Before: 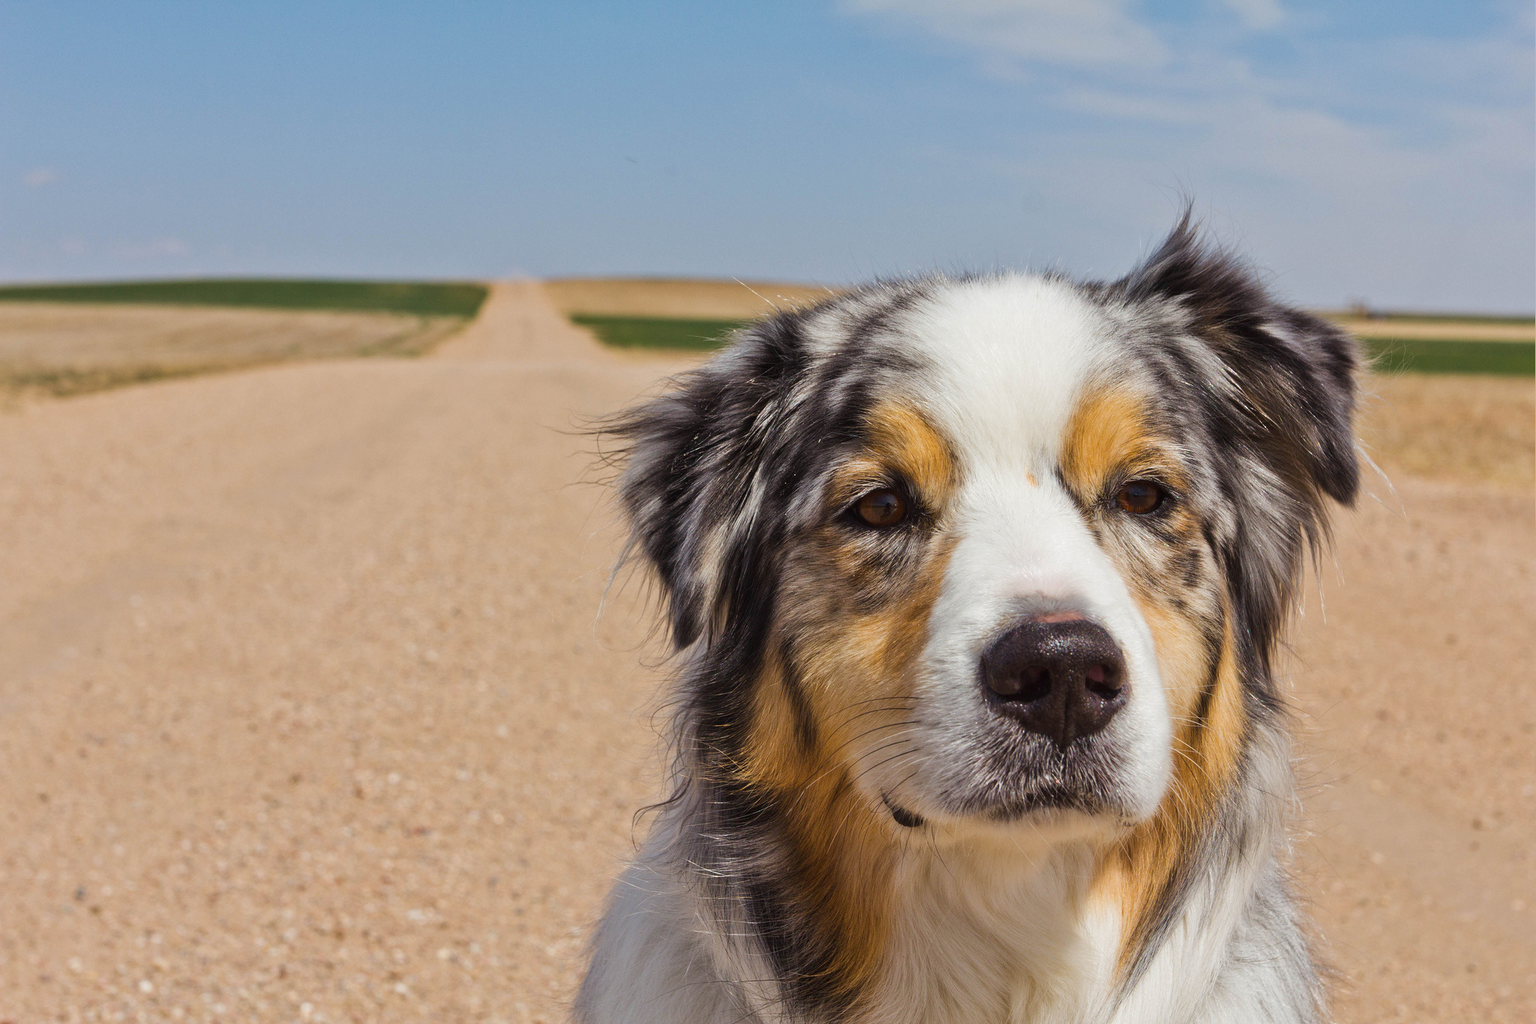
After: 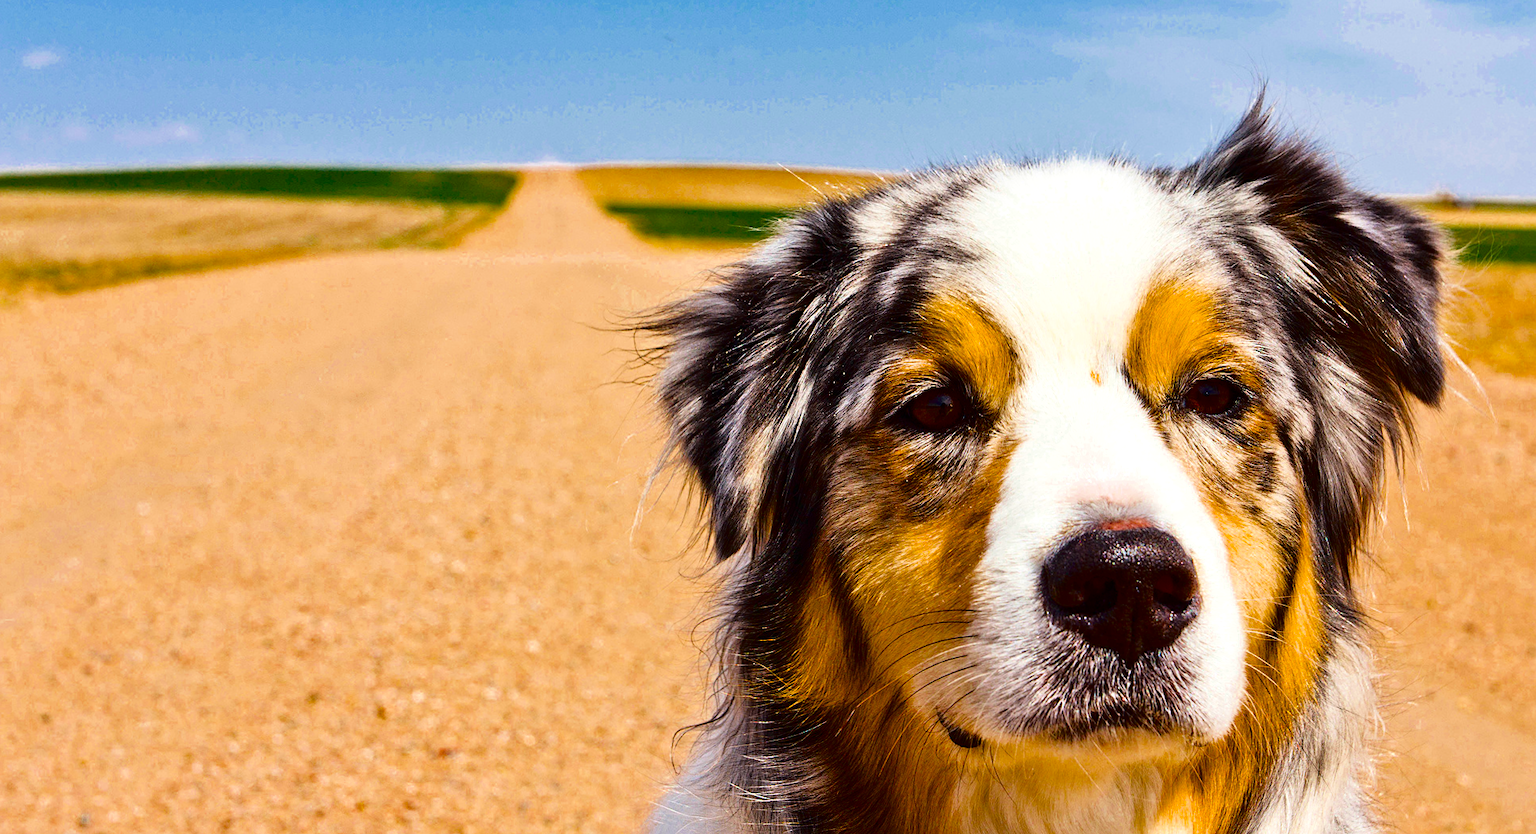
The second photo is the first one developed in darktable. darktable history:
contrast brightness saturation: contrast 0.099, brightness -0.269, saturation 0.135
crop and rotate: angle 0.094°, top 12.063%, right 5.744%, bottom 11.107%
exposure: black level correction 0.001, exposure 0.499 EV, compensate exposure bias true, compensate highlight preservation false
base curve: curves: ch0 [(0, 0) (0.028, 0.03) (0.121, 0.232) (0.46, 0.748) (0.859, 0.968) (1, 1)]
color zones: curves: ch0 [(0, 0.5) (0.125, 0.4) (0.25, 0.5) (0.375, 0.4) (0.5, 0.4) (0.625, 0.35) (0.75, 0.35) (0.875, 0.5)]; ch1 [(0, 0.35) (0.125, 0.45) (0.25, 0.35) (0.375, 0.35) (0.5, 0.35) (0.625, 0.35) (0.75, 0.45) (0.875, 0.35)]; ch2 [(0, 0.6) (0.125, 0.5) (0.25, 0.5) (0.375, 0.6) (0.5, 0.6) (0.625, 0.5) (0.75, 0.5) (0.875, 0.5)]
color balance rgb: linear chroma grading › global chroma 25.165%, perceptual saturation grading › global saturation 30.198%, global vibrance 7.127%, saturation formula JzAzBz (2021)
sharpen: amount 0.218
